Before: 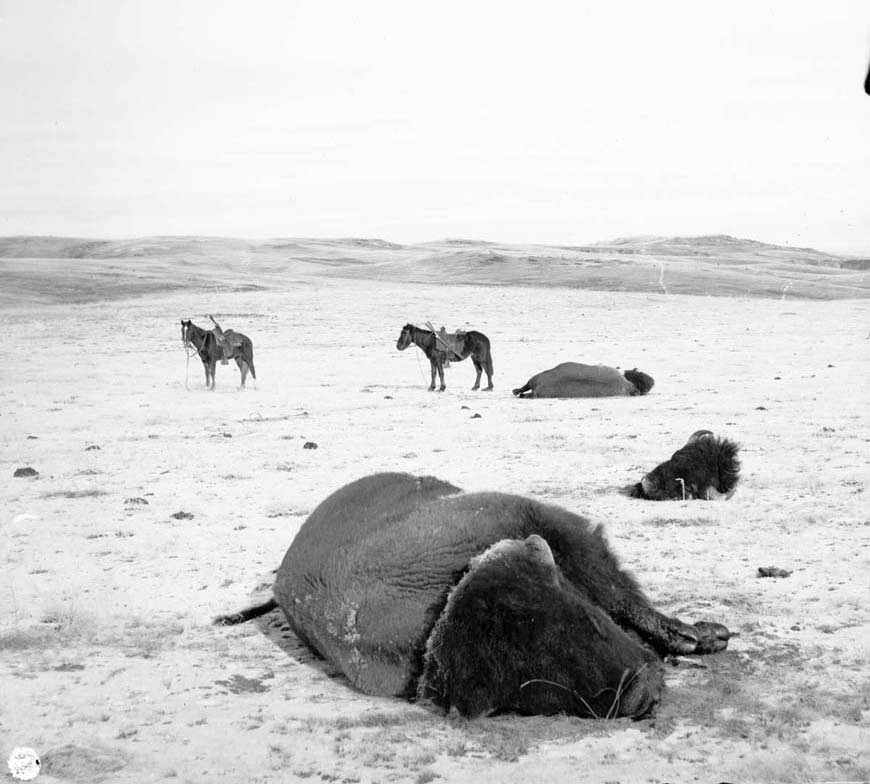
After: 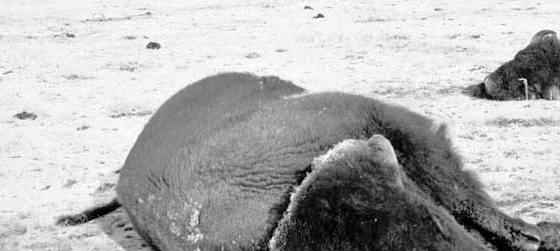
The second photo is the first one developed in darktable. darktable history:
crop: left 18.091%, top 51.13%, right 17.525%, bottom 16.85%
tone equalizer: -7 EV 0.15 EV, -6 EV 0.6 EV, -5 EV 1.15 EV, -4 EV 1.33 EV, -3 EV 1.15 EV, -2 EV 0.6 EV, -1 EV 0.15 EV, mask exposure compensation -0.5 EV
